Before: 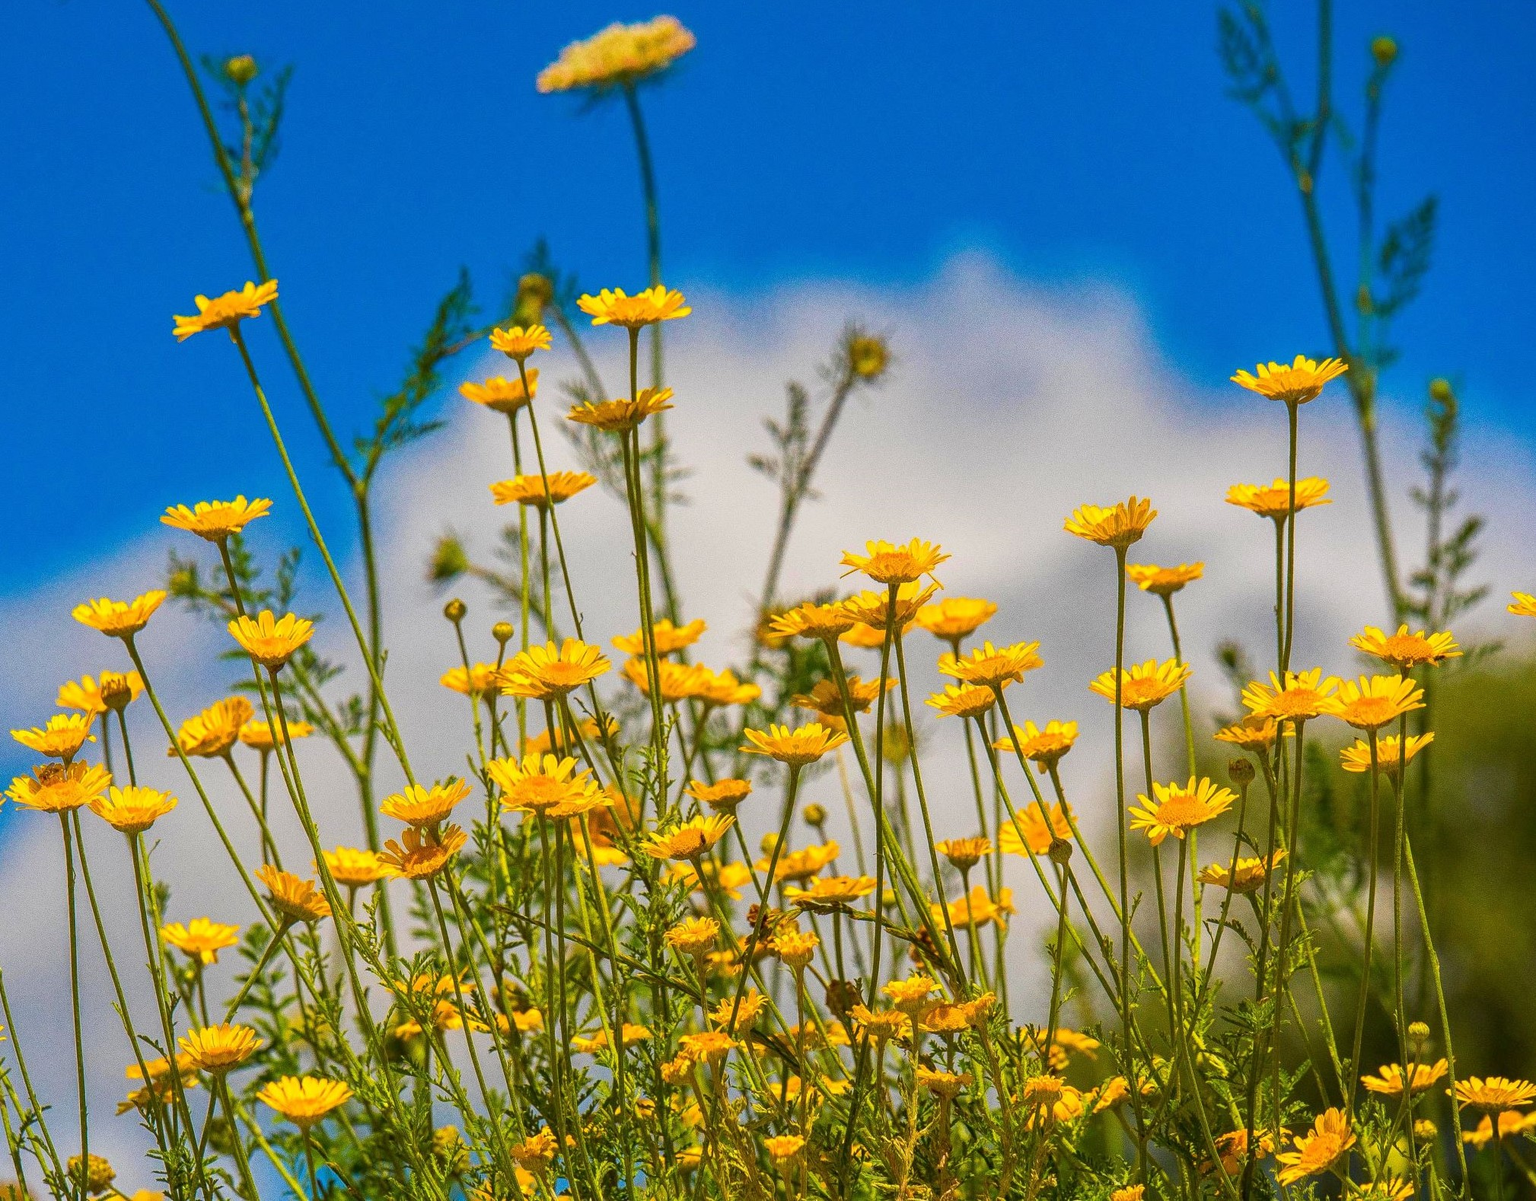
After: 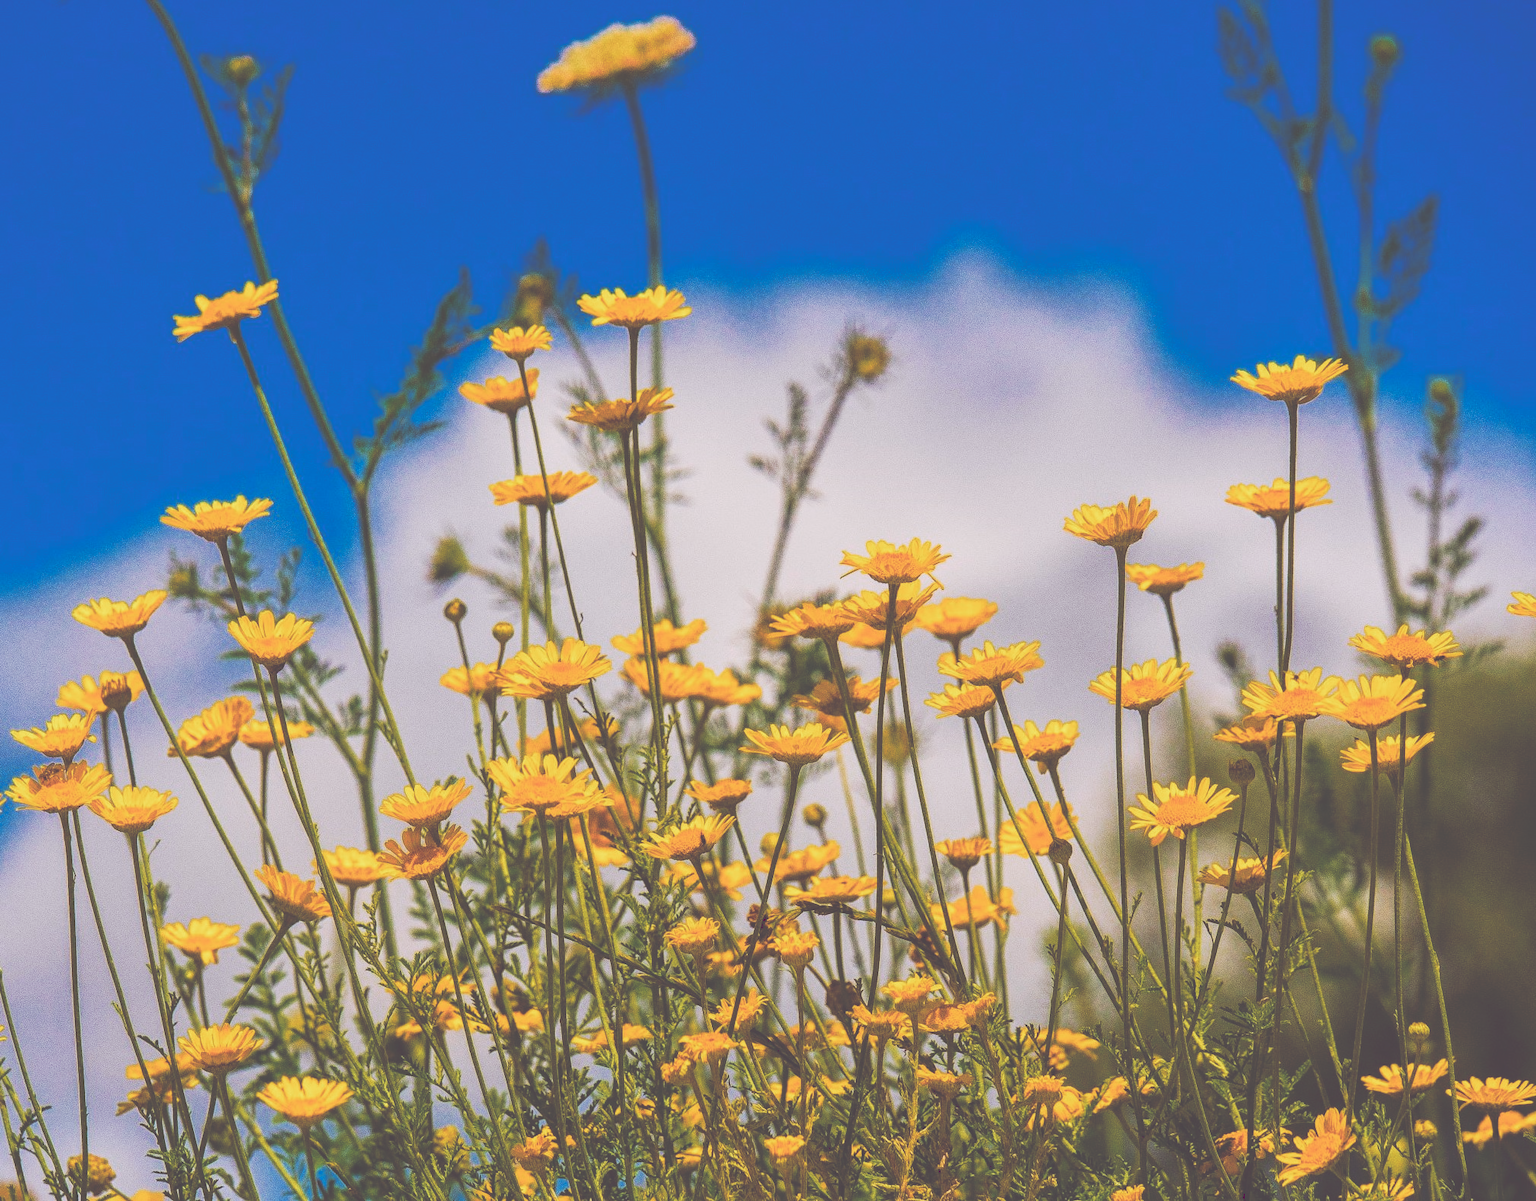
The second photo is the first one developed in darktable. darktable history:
tone curve: curves: ch0 [(0, 0) (0.003, 0.299) (0.011, 0.299) (0.025, 0.299) (0.044, 0.299) (0.069, 0.3) (0.1, 0.306) (0.136, 0.316) (0.177, 0.326) (0.224, 0.338) (0.277, 0.366) (0.335, 0.406) (0.399, 0.462) (0.468, 0.533) (0.543, 0.607) (0.623, 0.7) (0.709, 0.775) (0.801, 0.843) (0.898, 0.903) (1, 1)], preserve colors none
color look up table: target L [93.09, 93.11, 85.48, 79.94, 65.51, 65.19, 65.48, 54.68, 58.38, 46.45, 27.64, 23.77, 3.458, 201.32, 70.78, 68.76, 66.84, 62.92, 55.65, 51.73, 47.67, 50.55, 41.63, 43.36, 36.97, 32.8, 96.72, 79.91, 67.53, 58.65, 47.12, 53.87, 57.5, 52.93, 54.09, 45.56, 37.6, 38.25, 34.24, 32.88, 16.06, 17.57, 12.18, 78.63, 68.45, 64.31, 53.8, 44.37, 30.74], target a [-11.85, -9.297, -31.05, -60.66, 1.837, -41.02, -10.85, -44.77, -8.384, -17.86, -13.25, -9.506, 24.93, 0, 9.15, 37.14, 30.66, 25.57, 61.21, 64.67, 8.454, 44.57, 47.94, 24.55, 8.345, 26.75, 12.55, 36.96, 48.91, 33.65, 4.782, 6.266, 74.14, 47.26, 96.47, 55.23, 16.56, 40.88, 65.43, 65.47, 33.83, 38.48, 22.02, -35.04, -17.49, -12.11, -30.3, -15.36, -5.8], target b [64.77, 9.829, 43.98, 46.2, 62.21, 19.8, 25.75, 34.96, -2.572, 34.12, 13.9, -1.682, -14.2, -0.001, 54.02, 17.36, 57.63, 0.742, 9.018, 28.69, 42.38, 43.76, 1.84, 16.88, 6.831, 29.75, -8.406, -29.08, -19.22, -22.15, -42.03, -6.016, -55.27, -74.6, -70.95, -10.51, -69.81, -17.54, -42.53, -64.67, -11.77, -51.16, -33.02, -20.31, -25.63, -47.61, -10.41, -27.24, -21.66], num patches 49
